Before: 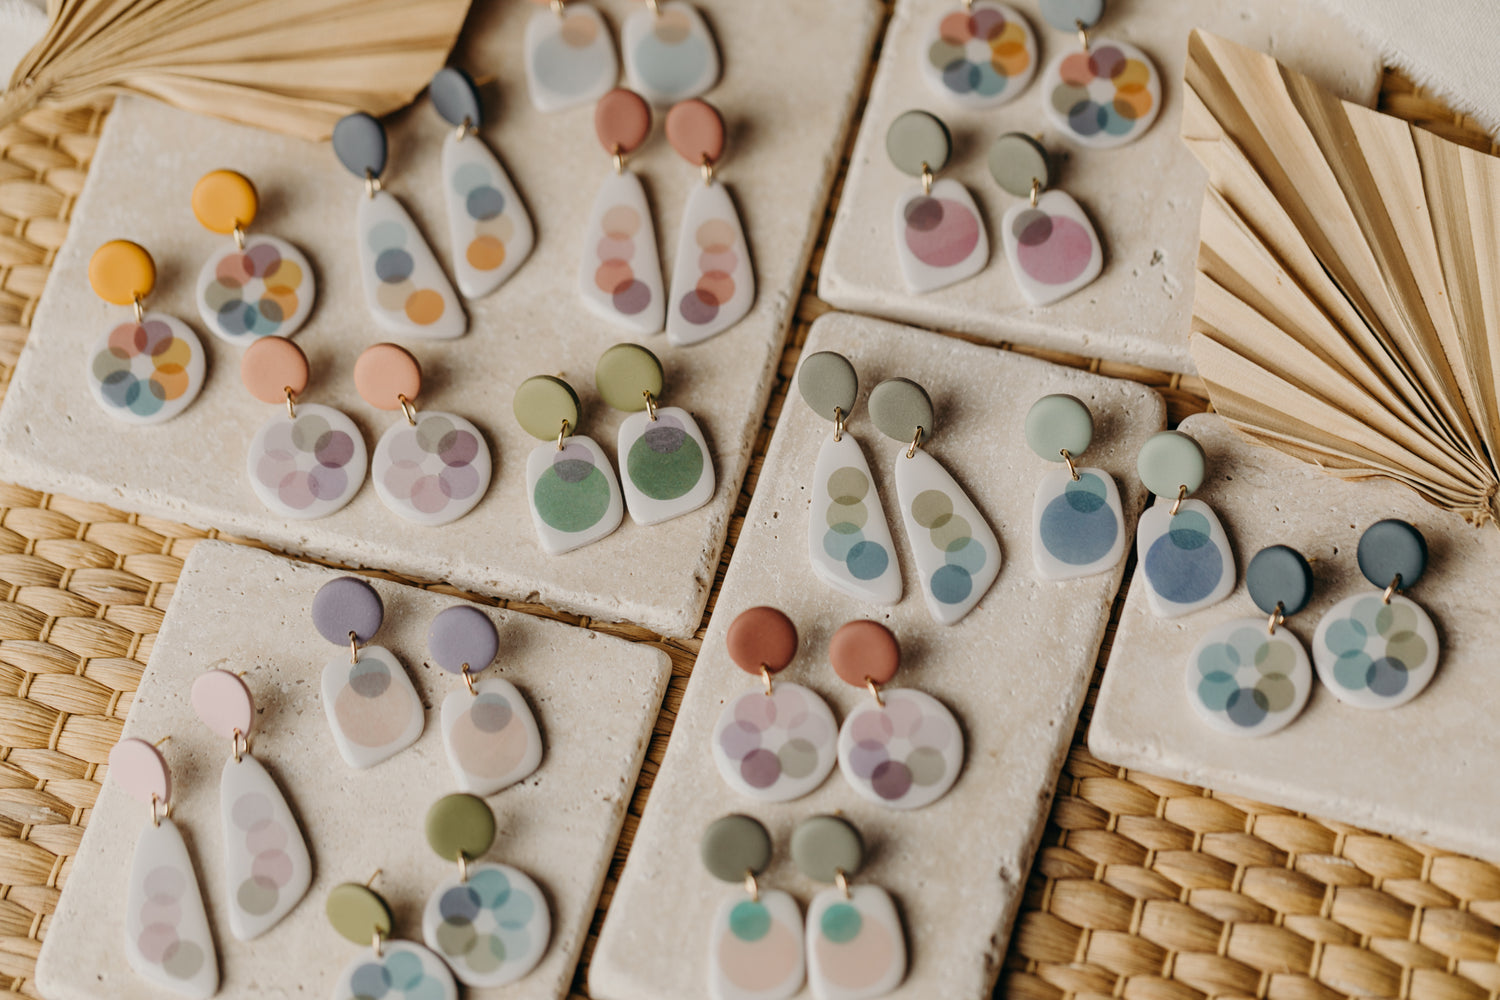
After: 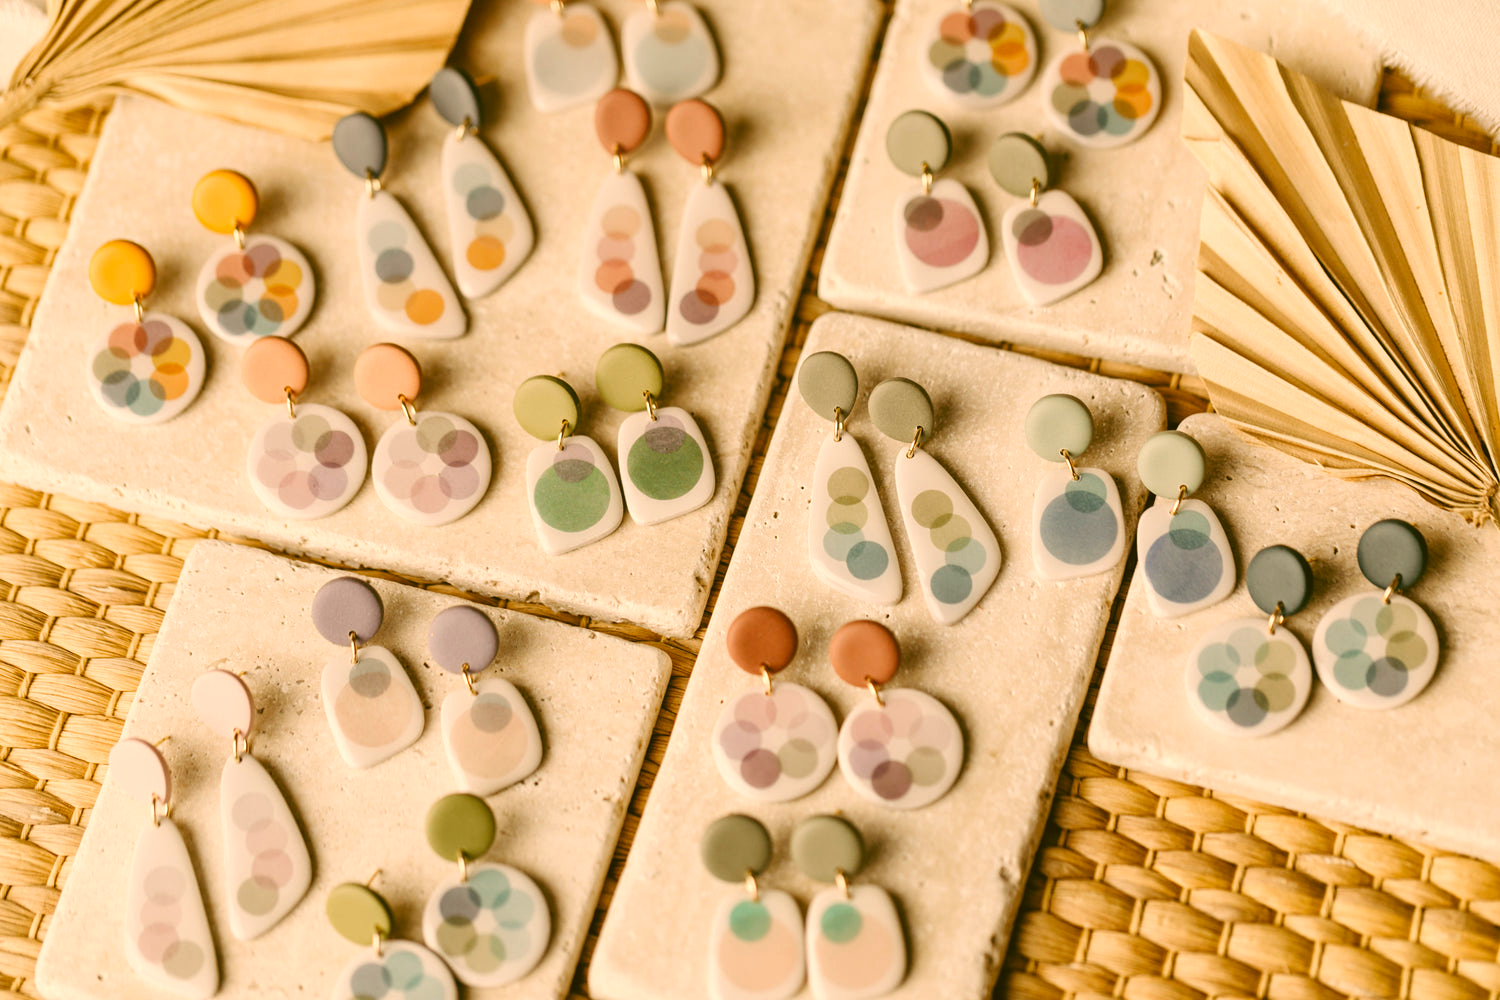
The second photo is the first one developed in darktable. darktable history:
exposure: exposure 0.779 EV, compensate highlight preservation false
color correction: highlights a* 8.84, highlights b* 15.87, shadows a* -0.581, shadows b* 26.9
contrast brightness saturation: contrast -0.118
